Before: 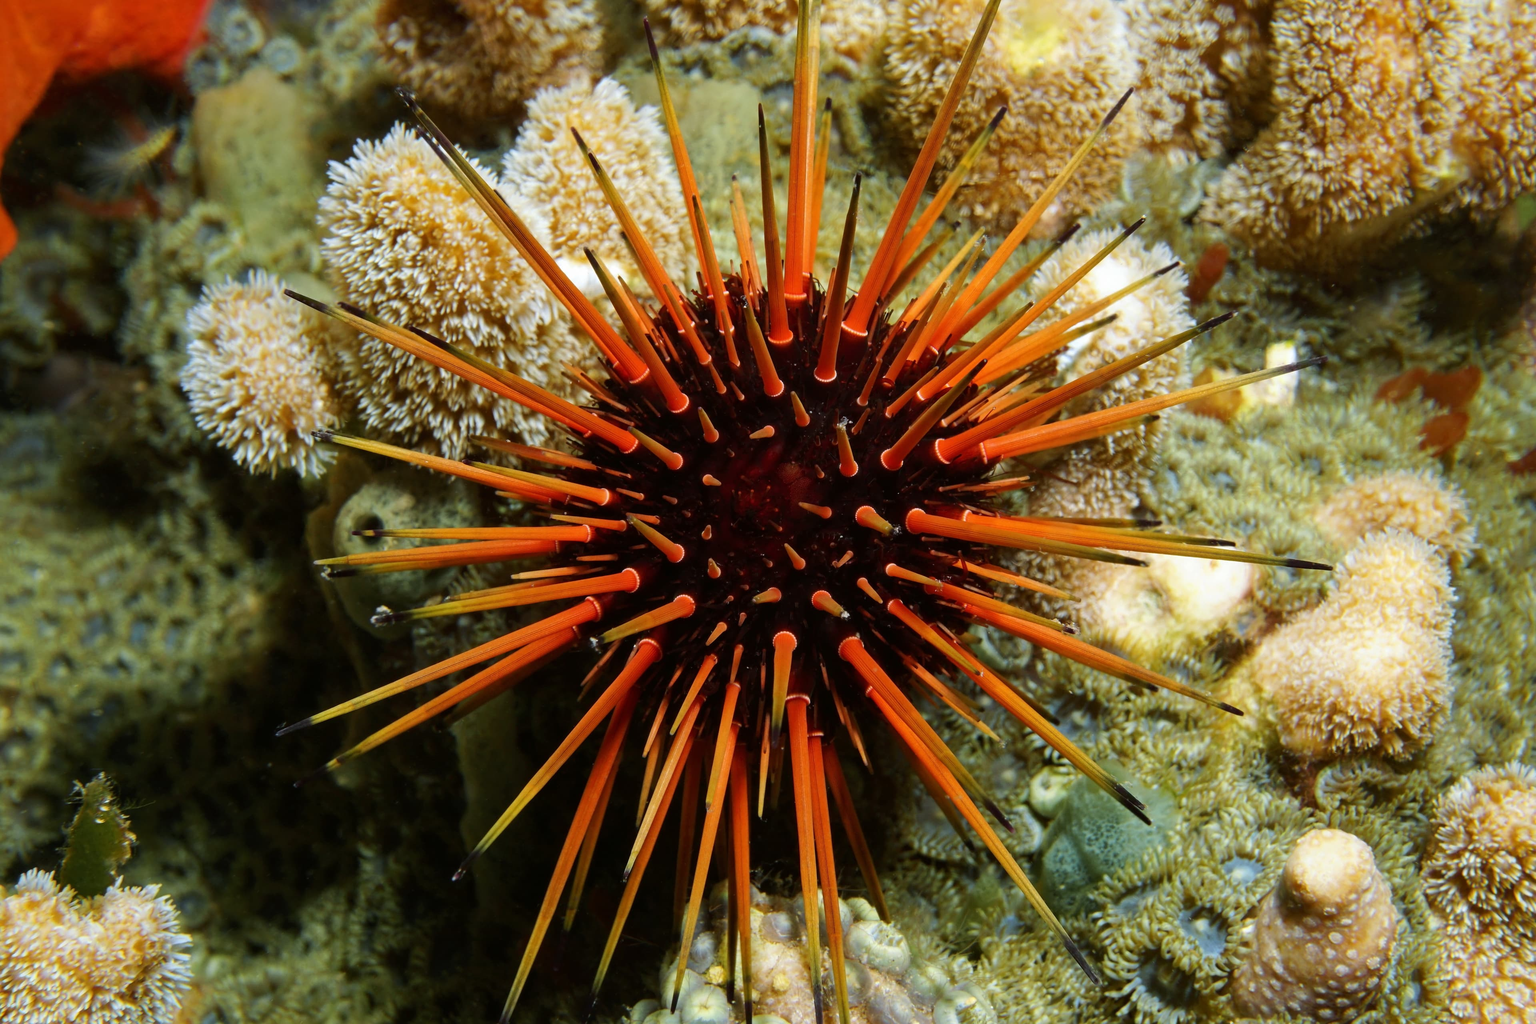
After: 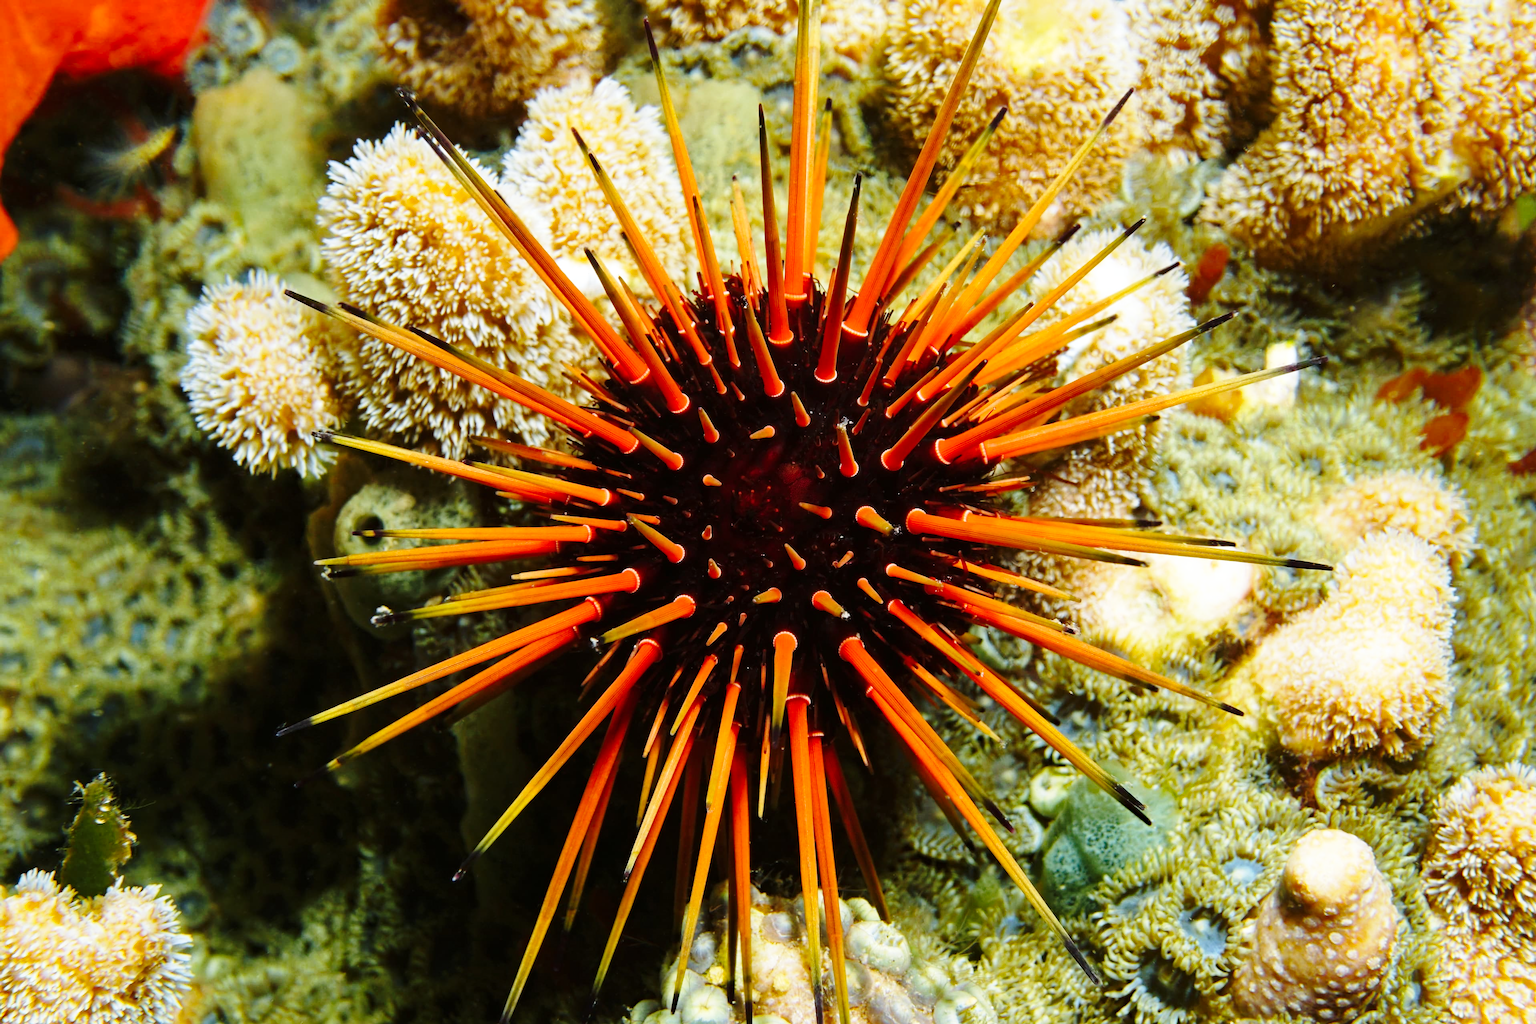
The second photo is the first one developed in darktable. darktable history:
tone equalizer: on, module defaults
base curve: curves: ch0 [(0, 0) (0.028, 0.03) (0.121, 0.232) (0.46, 0.748) (0.859, 0.968) (1, 1)], preserve colors none
haze removal: compatibility mode true, adaptive false
